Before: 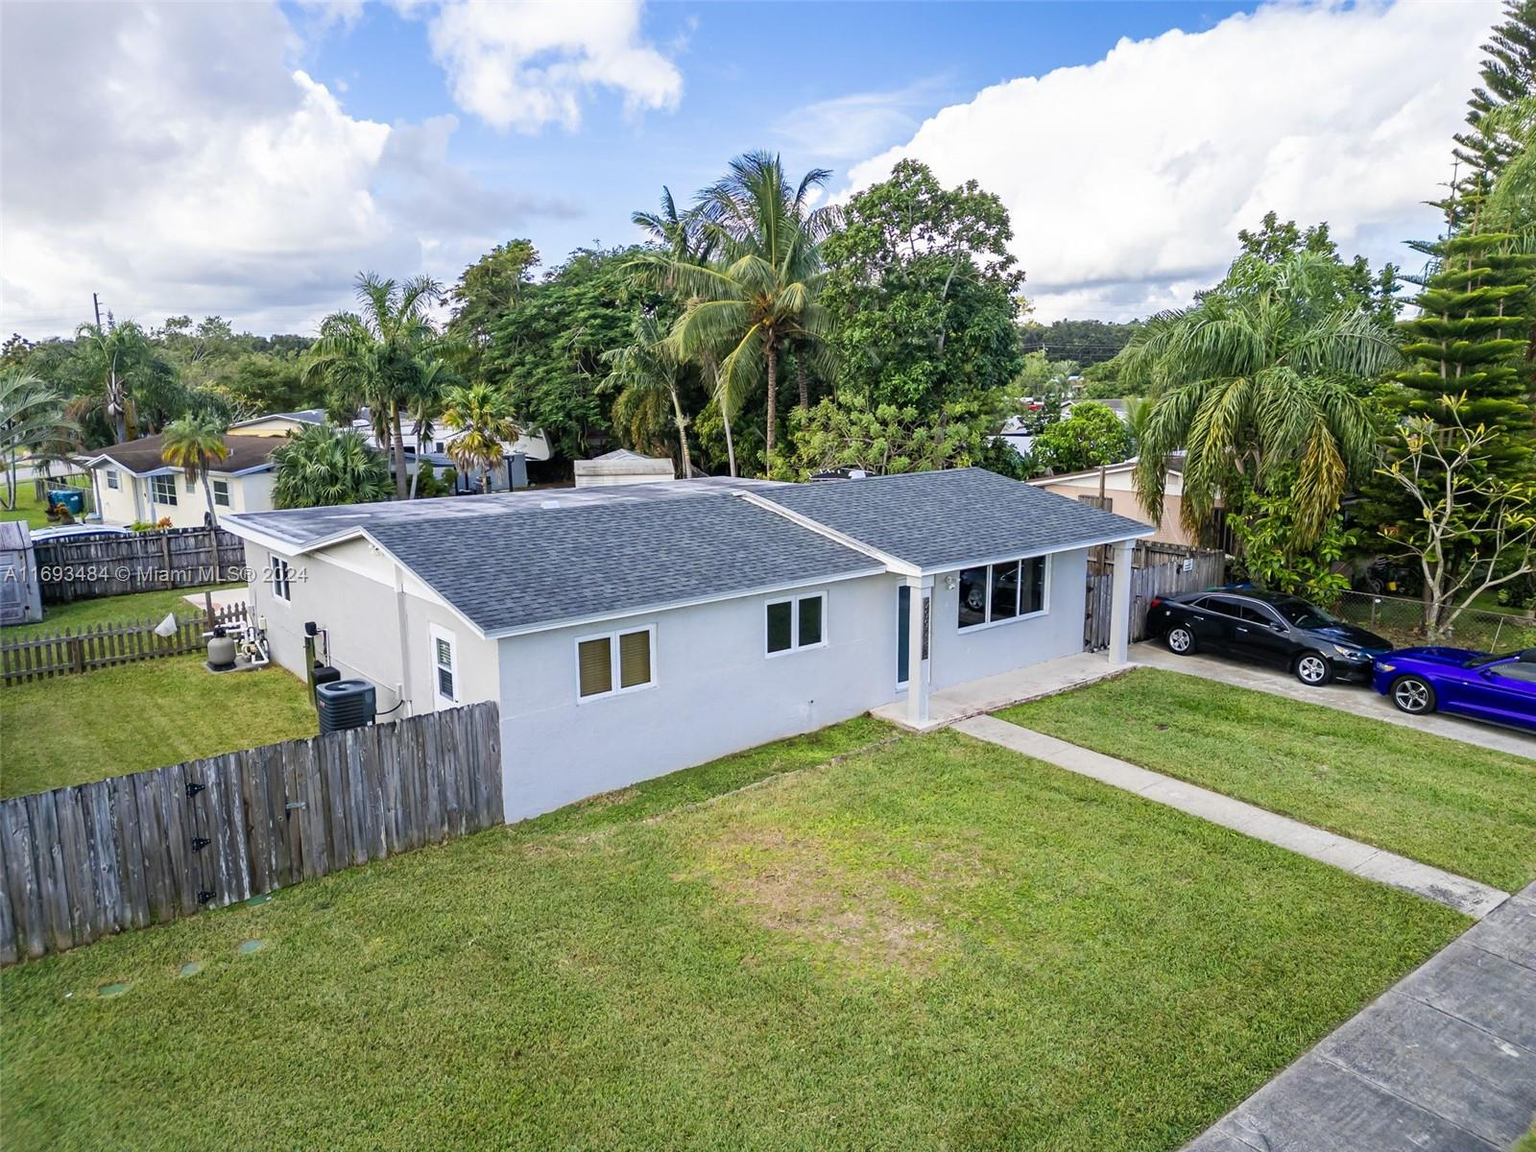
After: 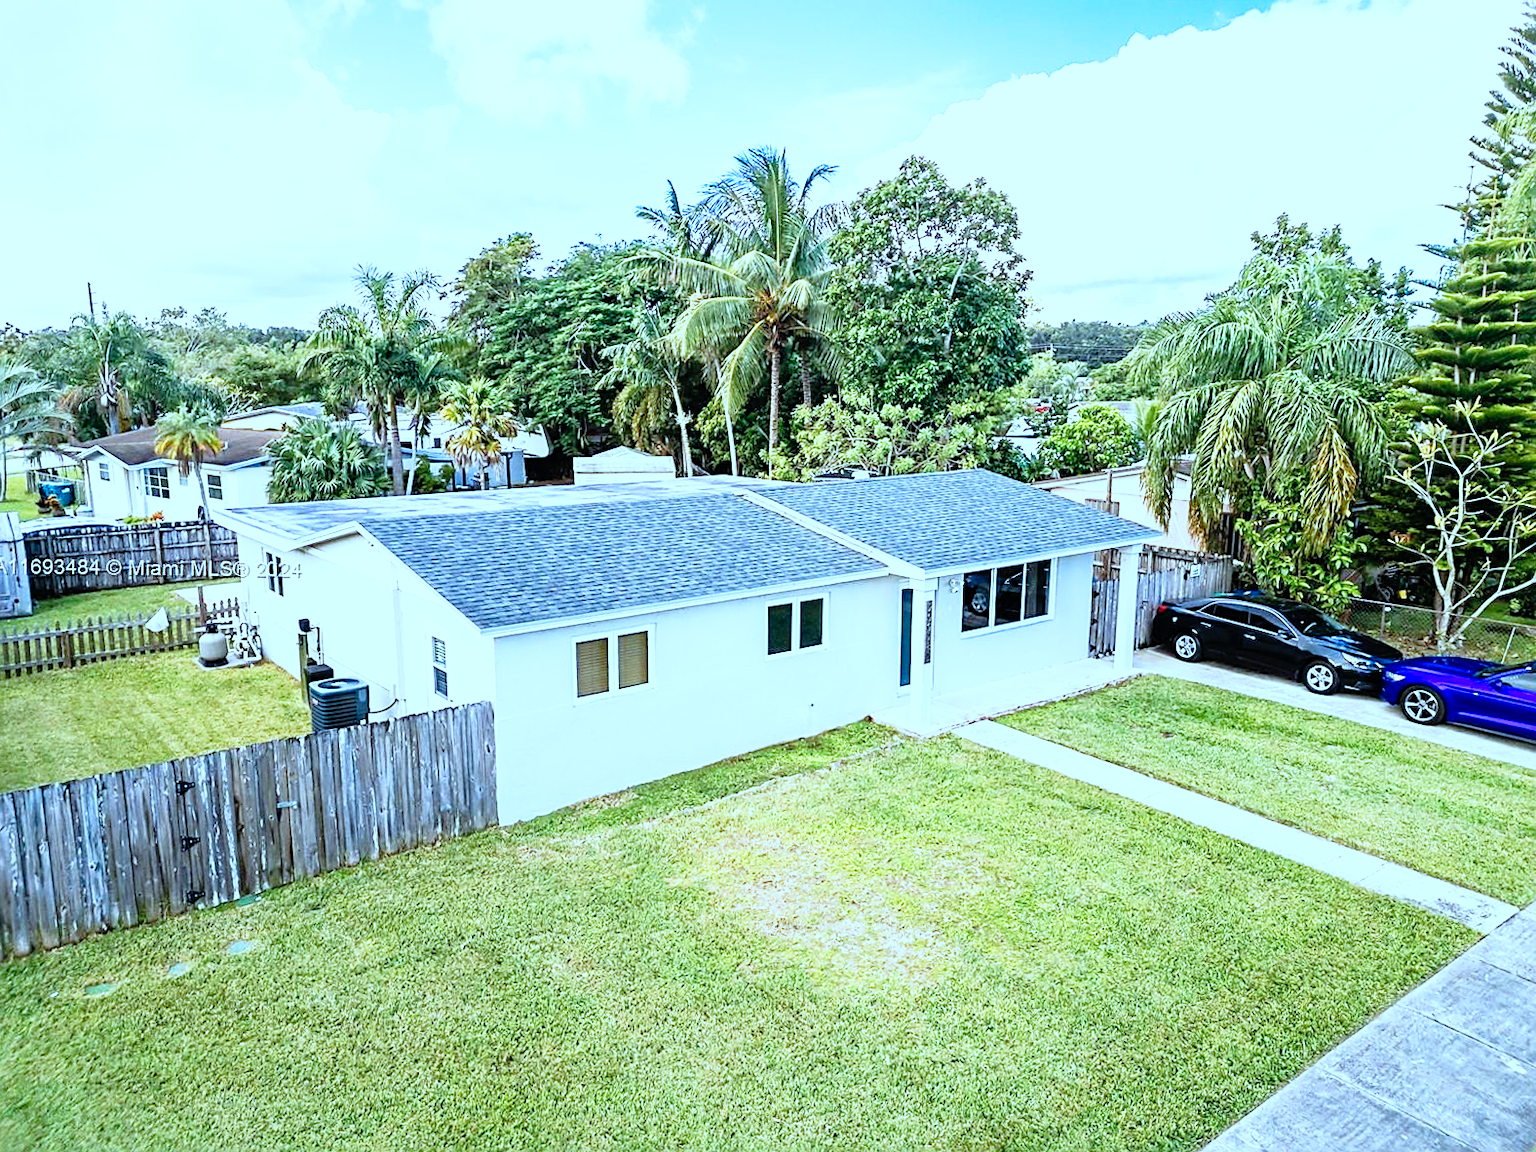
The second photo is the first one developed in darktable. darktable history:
crop and rotate: angle -0.639°
base curve: curves: ch0 [(0, 0) (0.012, 0.01) (0.073, 0.168) (0.31, 0.711) (0.645, 0.957) (1, 1)], preserve colors none
sharpen: on, module defaults
color correction: highlights a* -9.55, highlights b* -21.73
